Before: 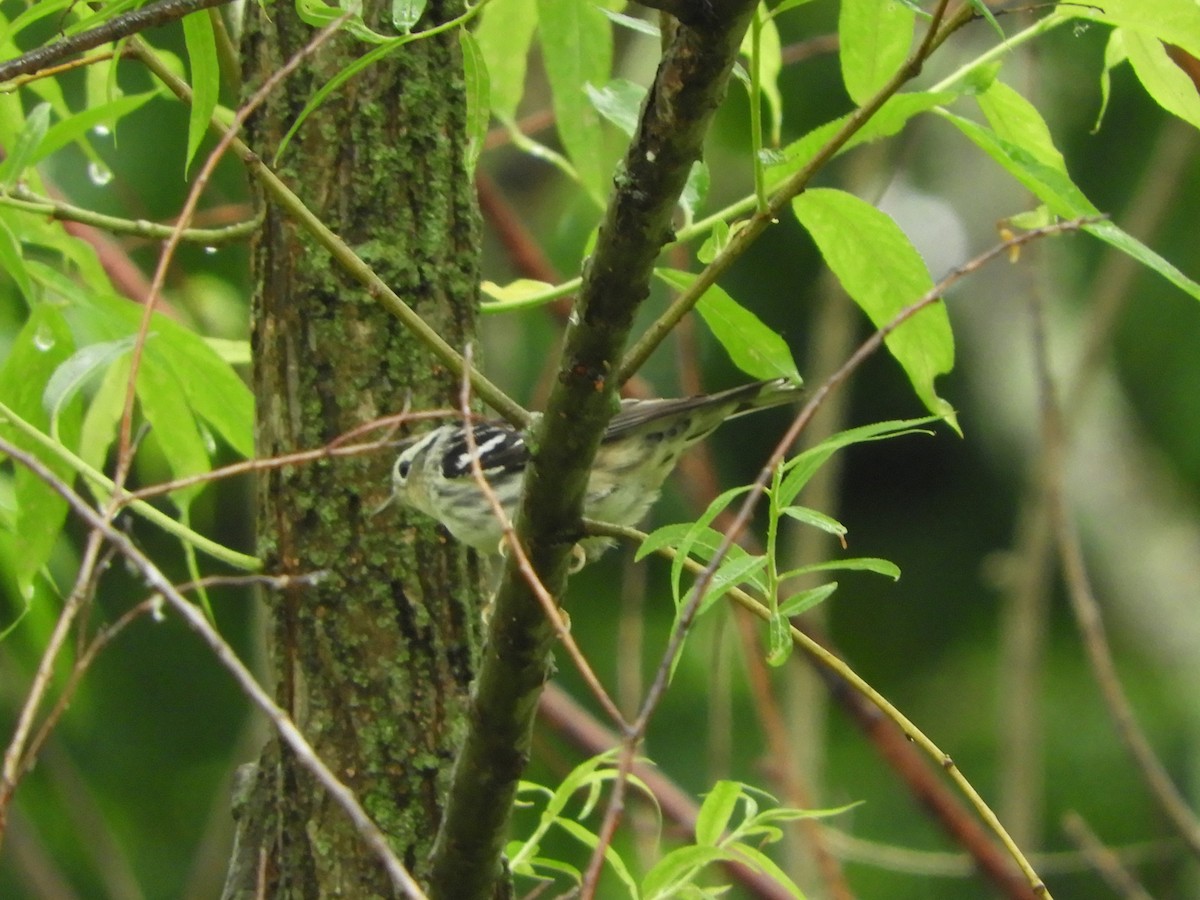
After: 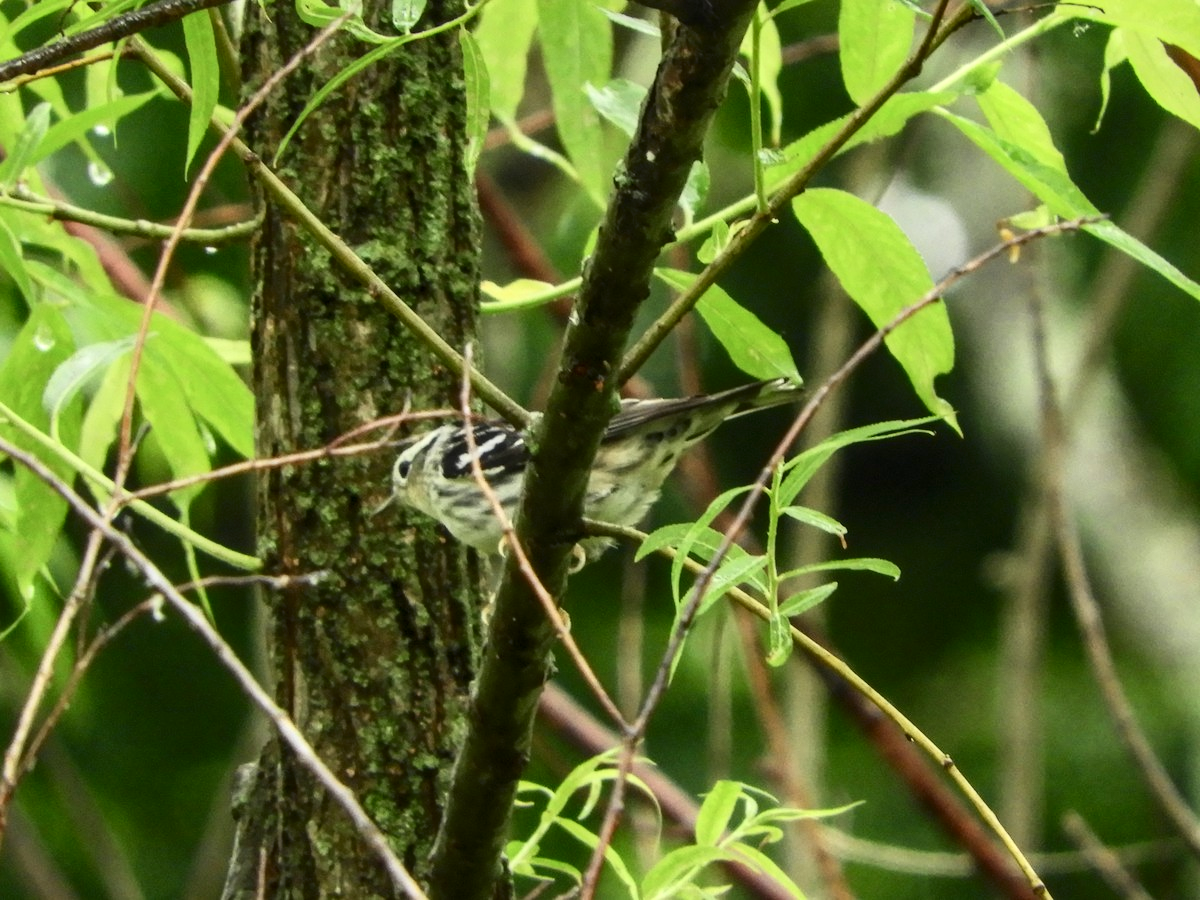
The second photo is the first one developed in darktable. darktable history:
contrast brightness saturation: contrast 0.279
local contrast: on, module defaults
